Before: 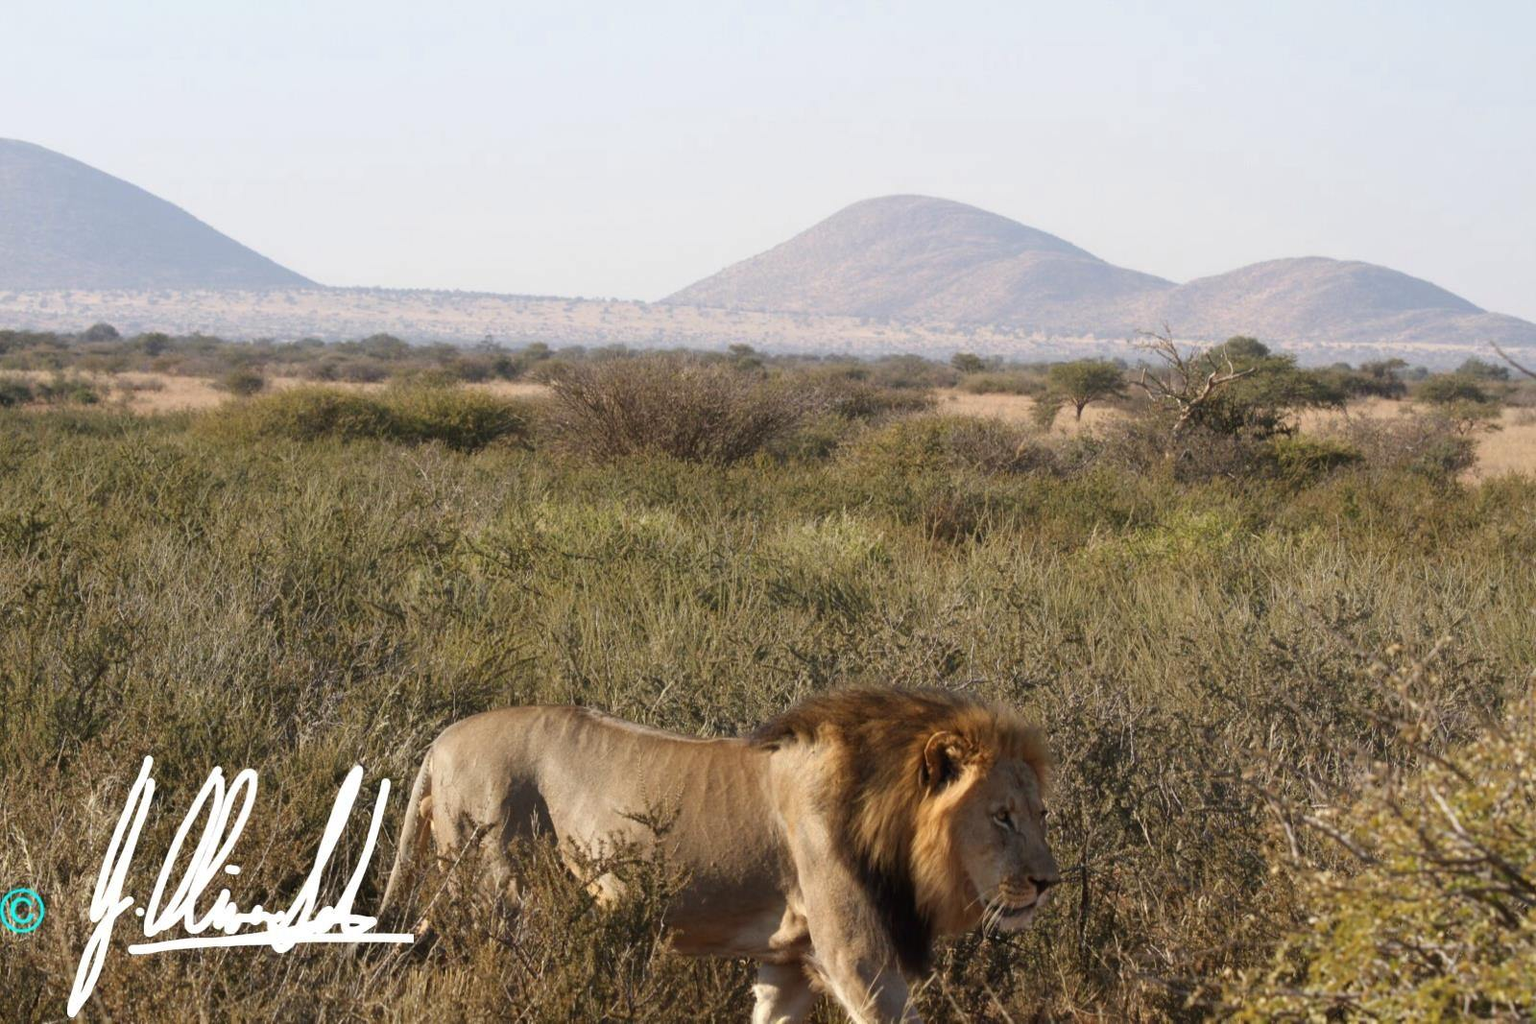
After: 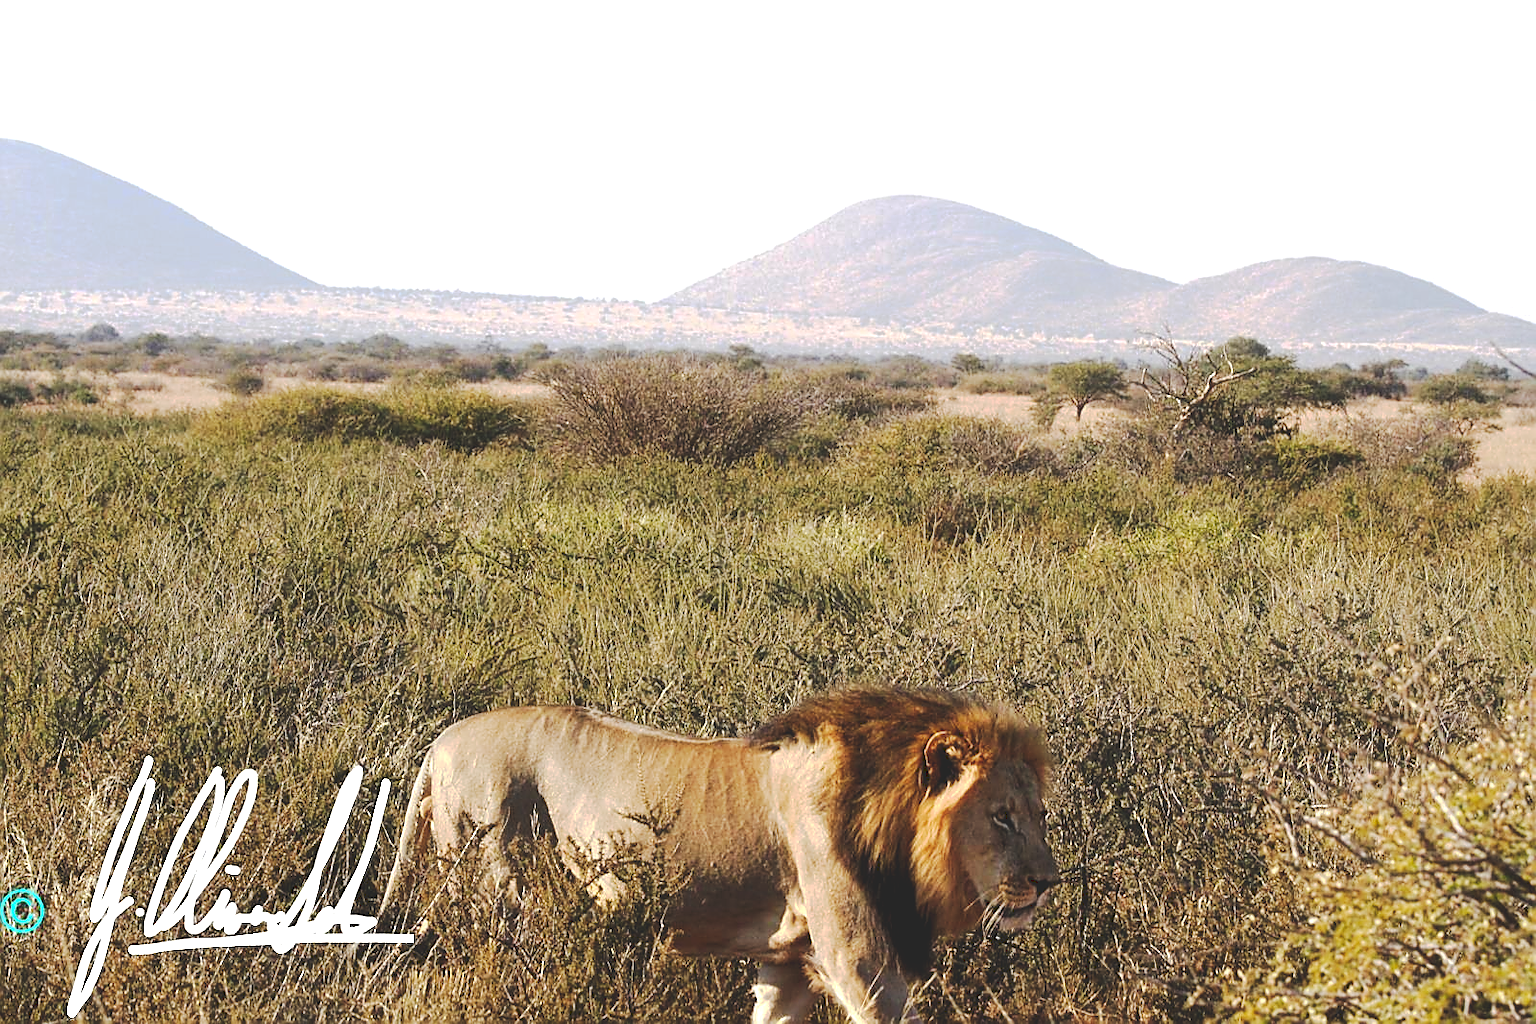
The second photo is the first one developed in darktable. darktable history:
tone curve: curves: ch0 [(0, 0) (0.003, 0.15) (0.011, 0.151) (0.025, 0.15) (0.044, 0.15) (0.069, 0.151) (0.1, 0.153) (0.136, 0.16) (0.177, 0.183) (0.224, 0.21) (0.277, 0.253) (0.335, 0.309) (0.399, 0.389) (0.468, 0.479) (0.543, 0.58) (0.623, 0.677) (0.709, 0.747) (0.801, 0.808) (0.898, 0.87) (1, 1)], preserve colors none
sharpen: radius 1.396, amount 1.247, threshold 0.63
exposure: black level correction -0.002, exposure 0.542 EV, compensate exposure bias true, compensate highlight preservation false
